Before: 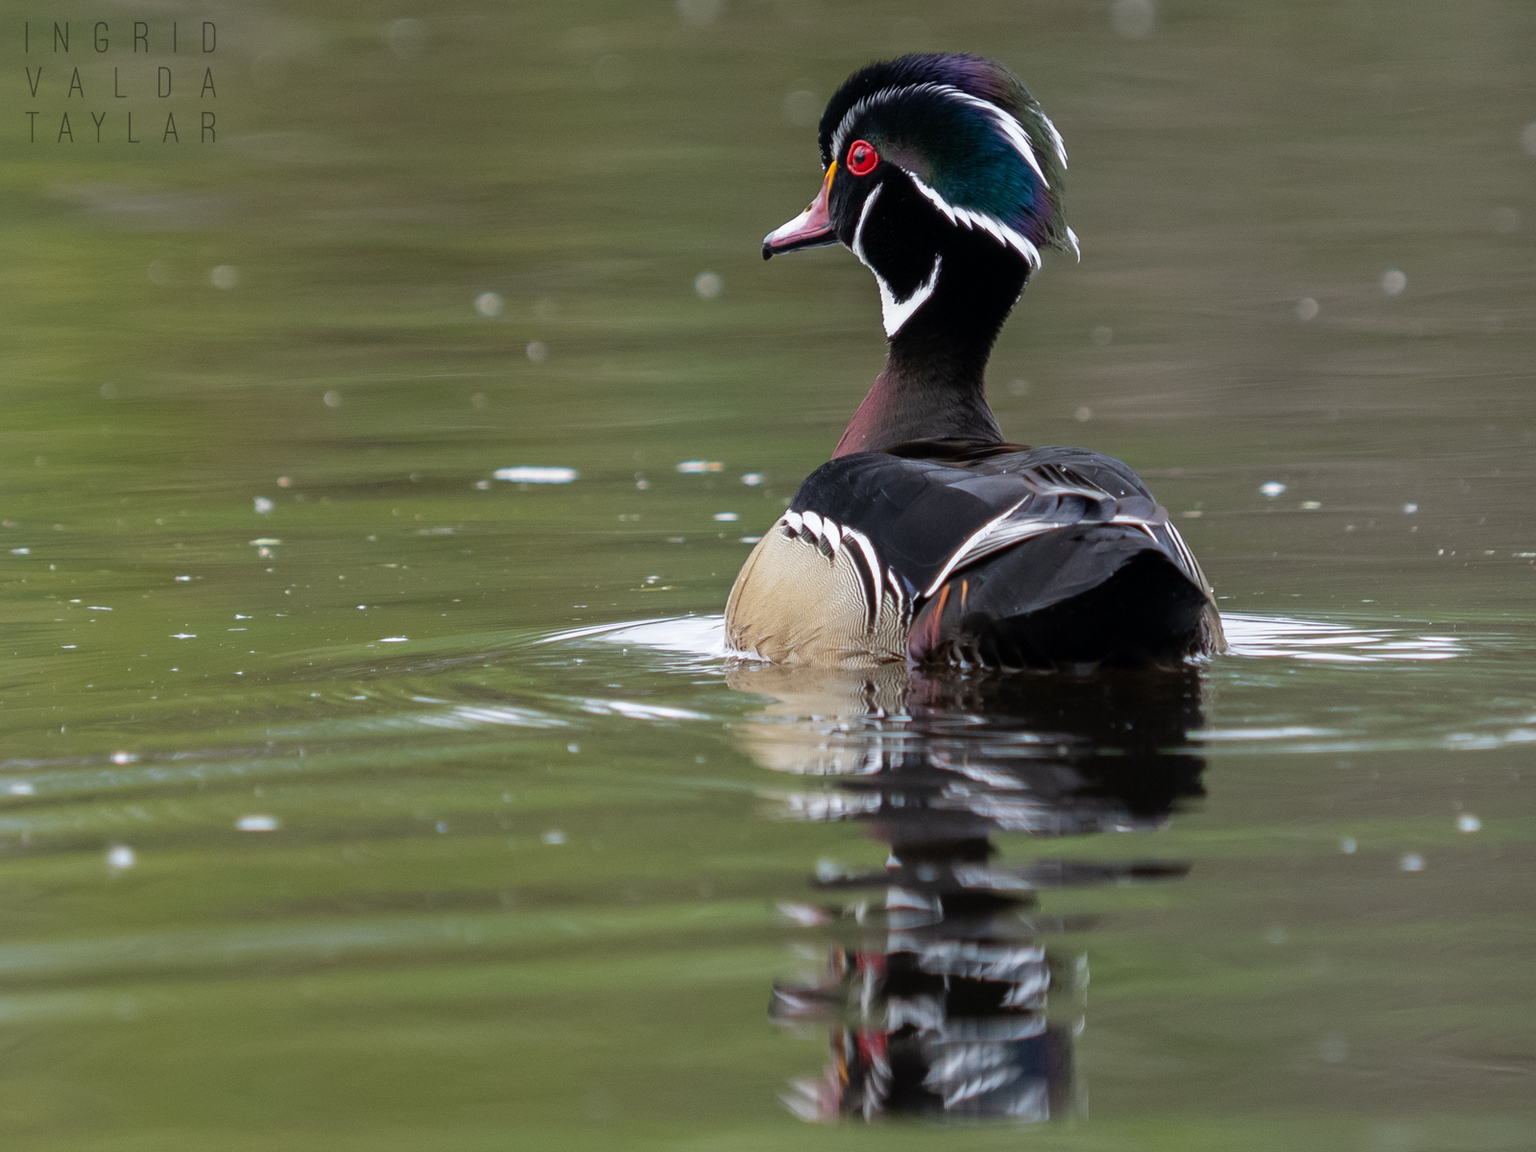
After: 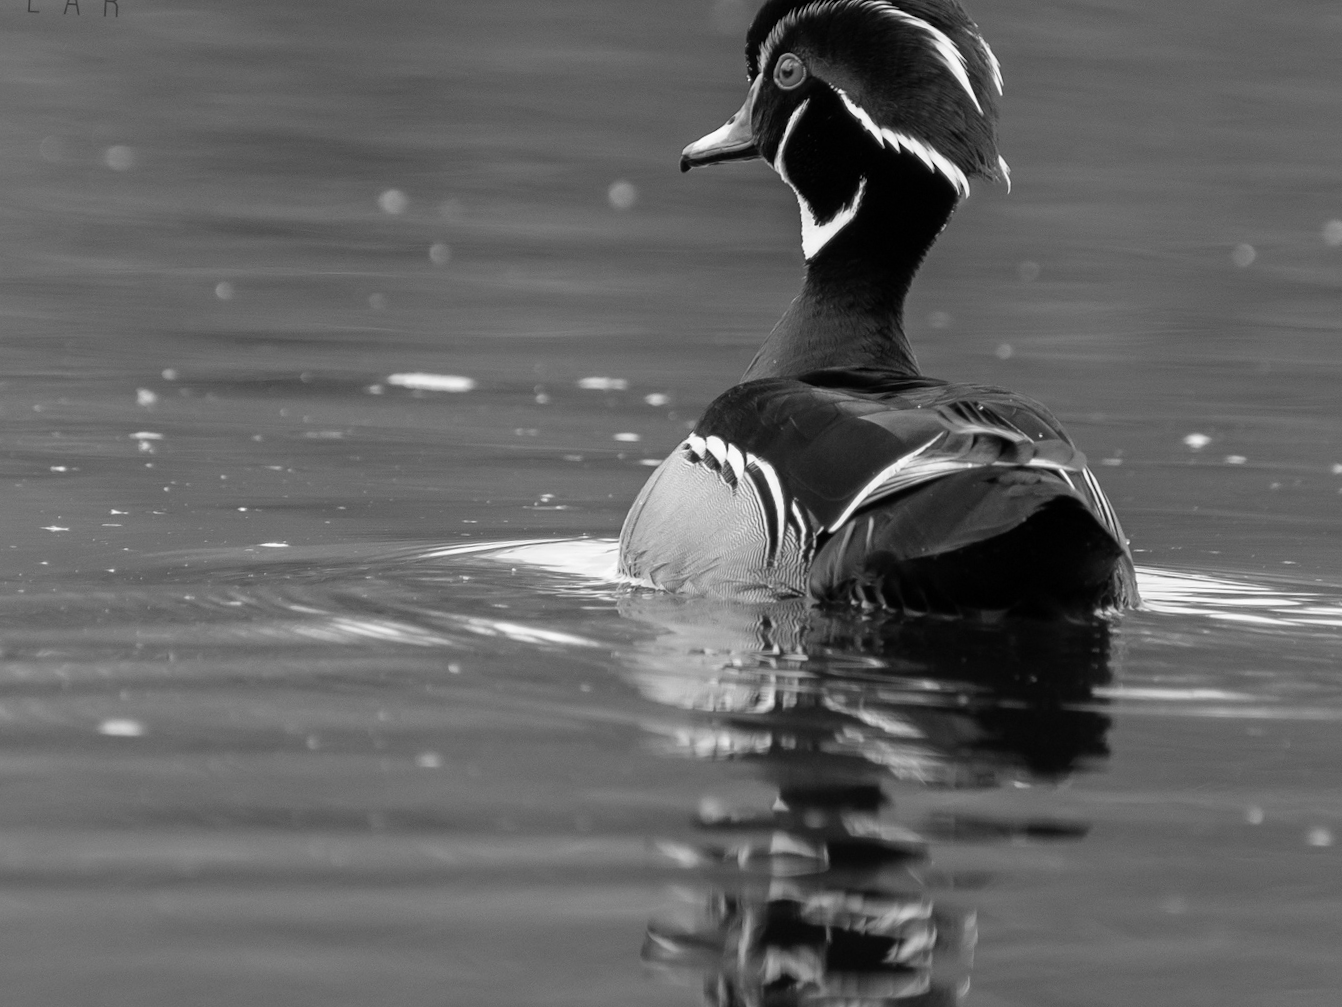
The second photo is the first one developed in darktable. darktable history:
crop and rotate: angle -3.27°, left 5.211%, top 5.211%, right 4.607%, bottom 4.607%
color zones: curves: ch1 [(0, -0.394) (0.143, -0.394) (0.286, -0.394) (0.429, -0.392) (0.571, -0.391) (0.714, -0.391) (0.857, -0.391) (1, -0.394)]
